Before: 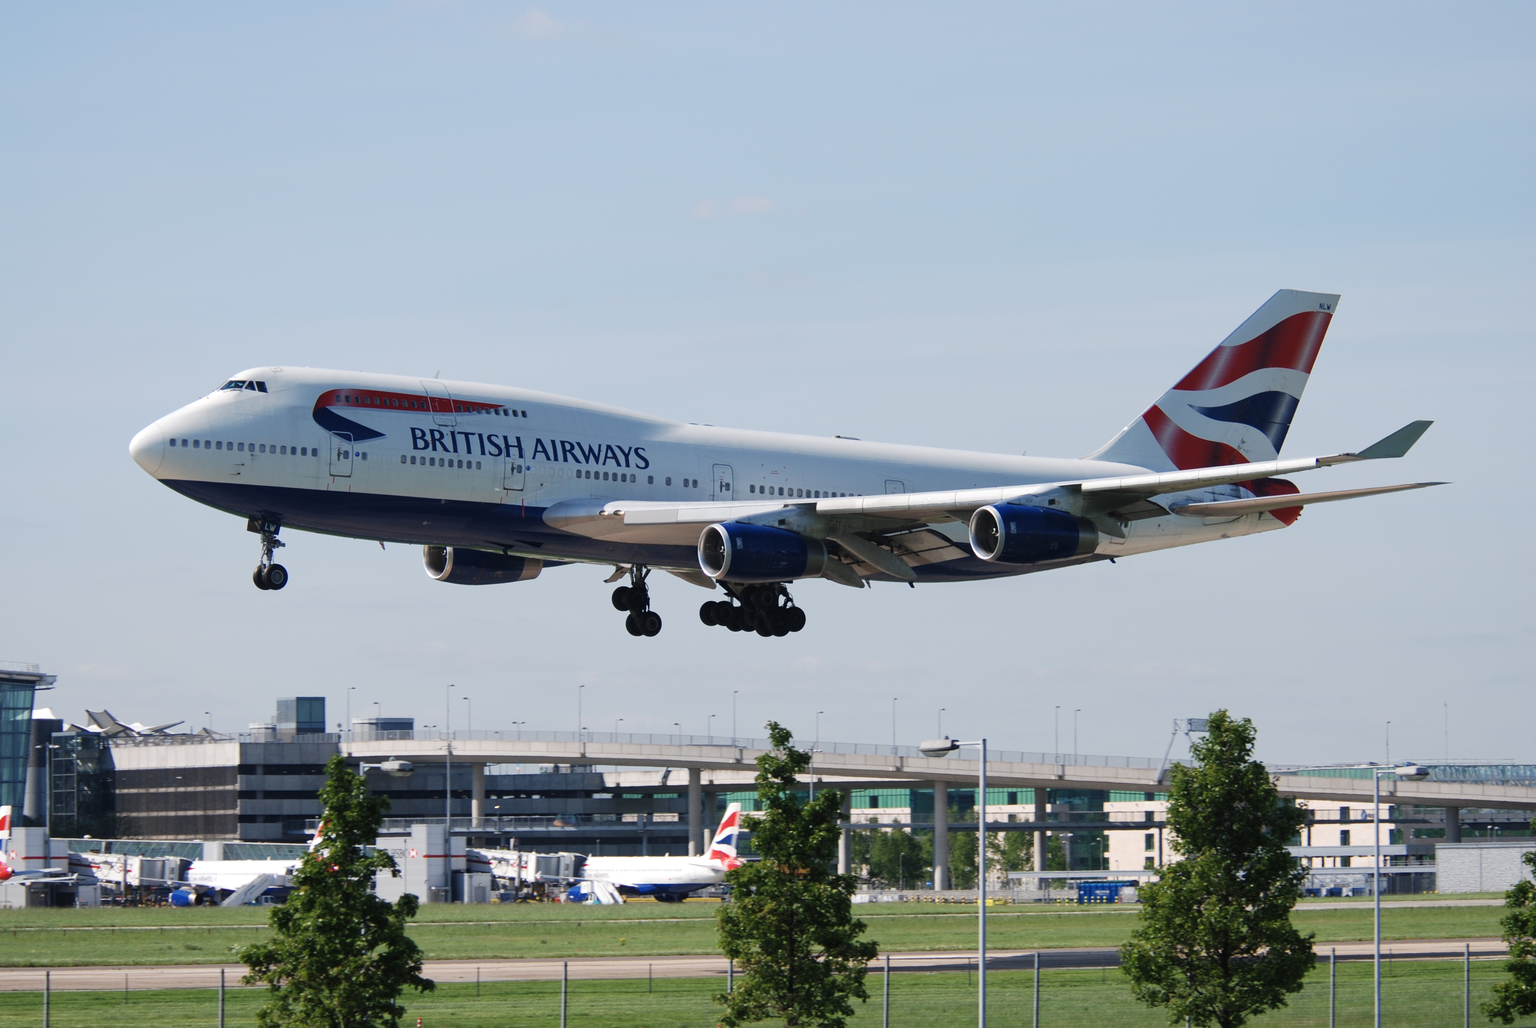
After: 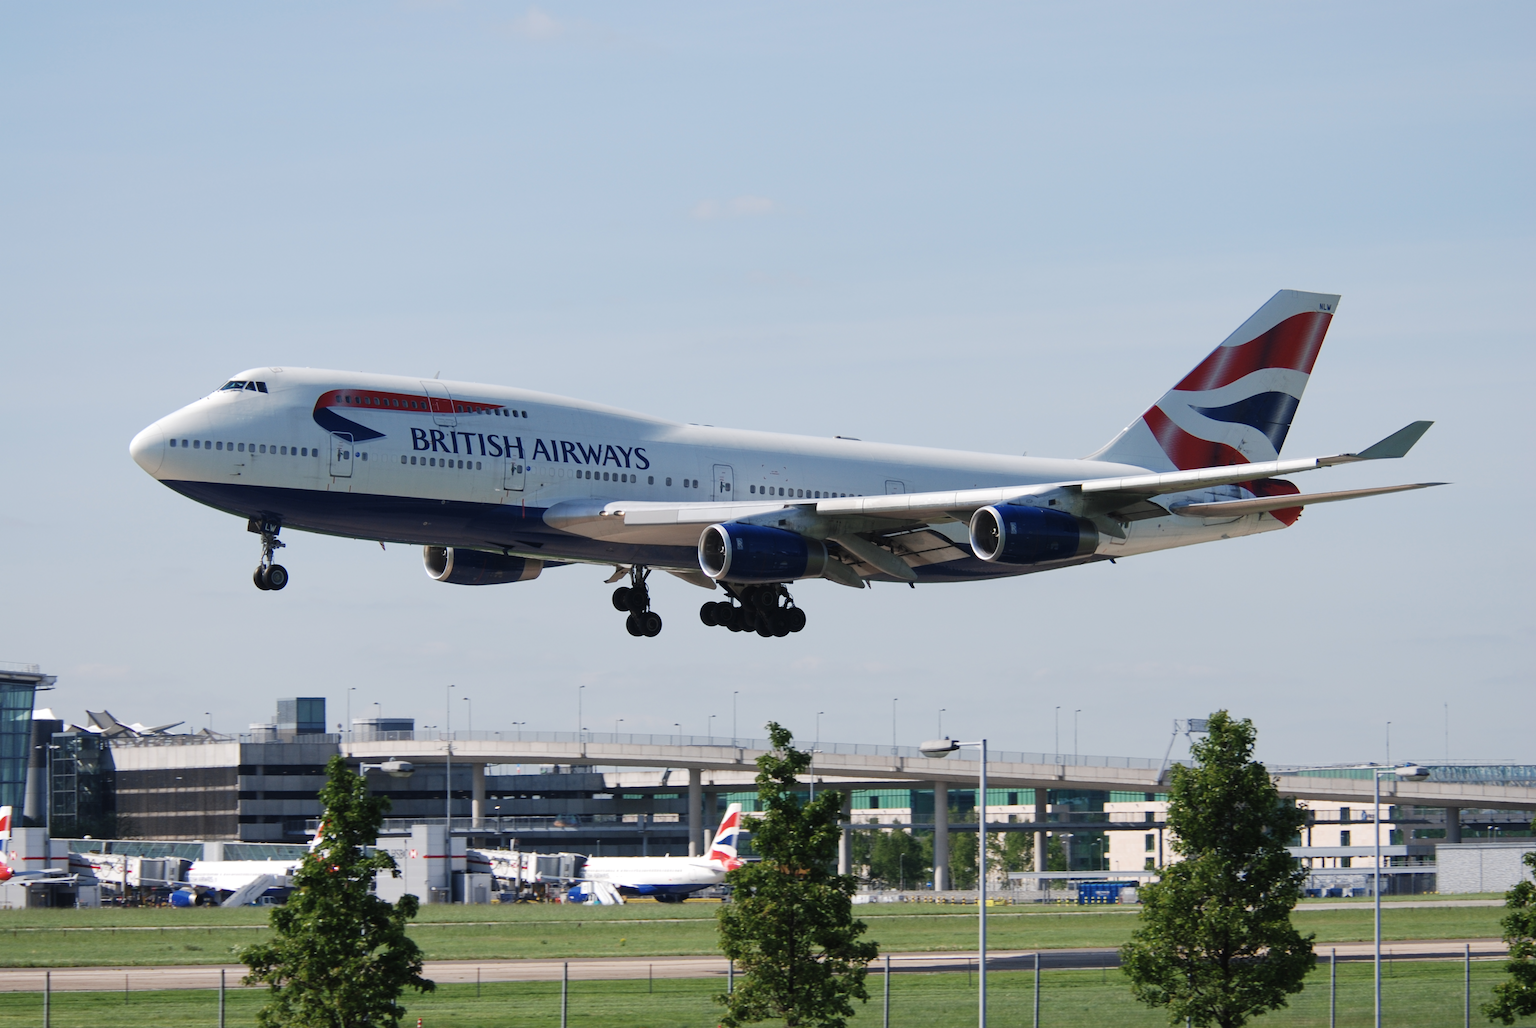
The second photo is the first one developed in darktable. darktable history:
color zones: curves: ch1 [(0, 0.34) (0.143, 0.164) (0.286, 0.152) (0.429, 0.176) (0.571, 0.173) (0.714, 0.188) (0.857, 0.199) (1, 0.34)], mix -95.41%
